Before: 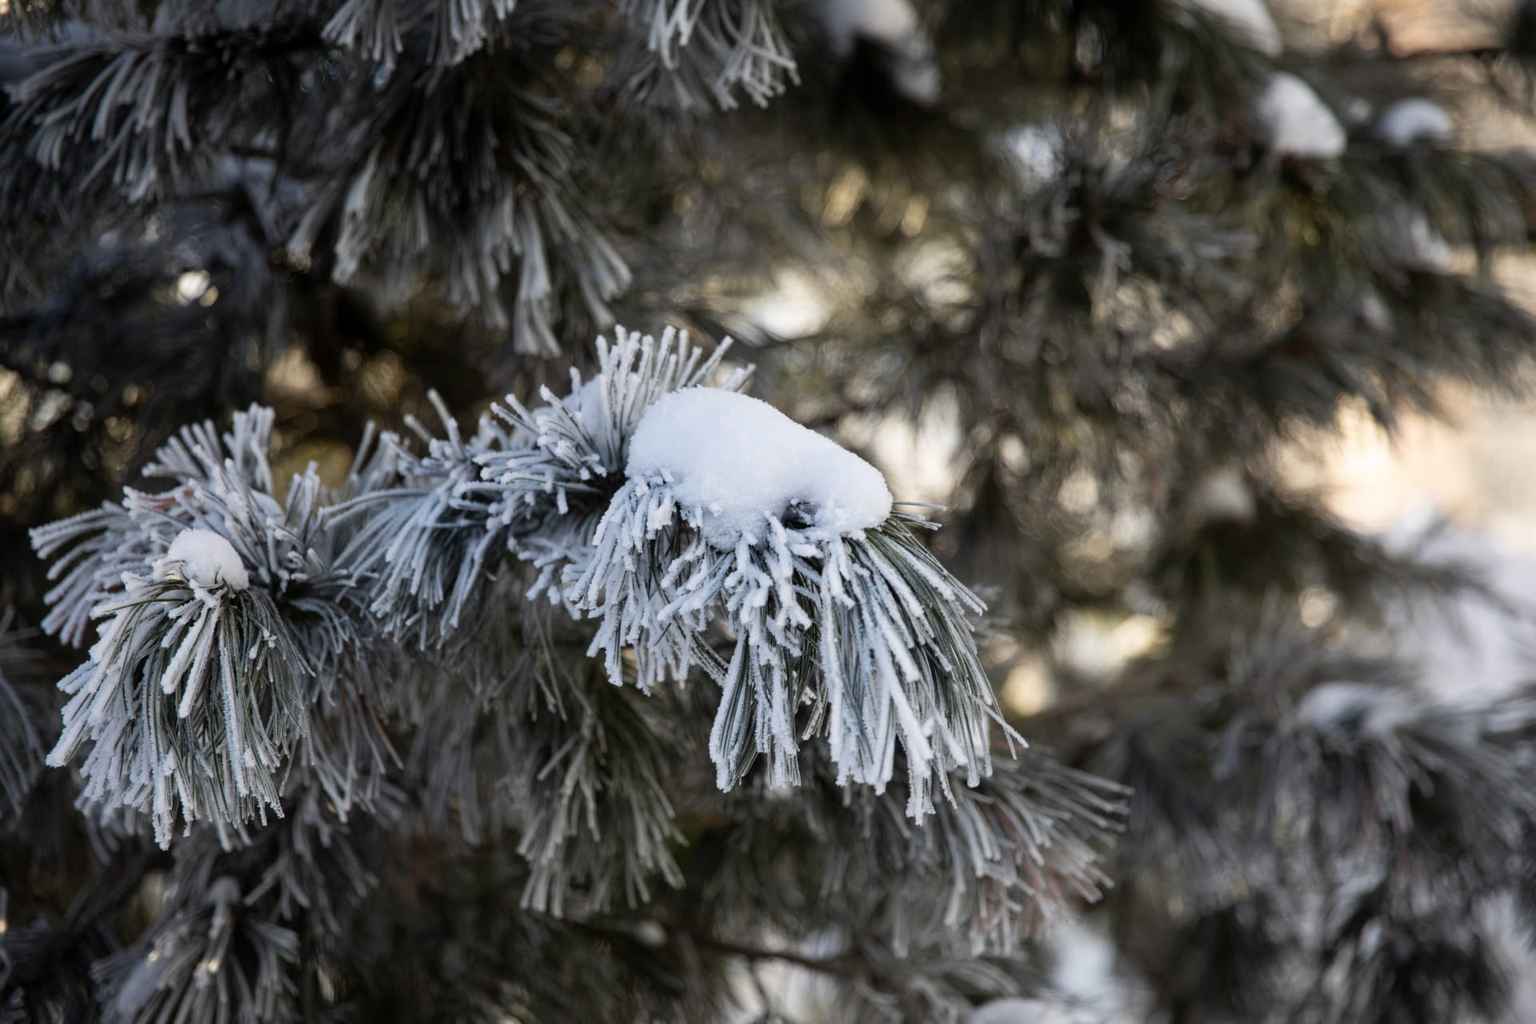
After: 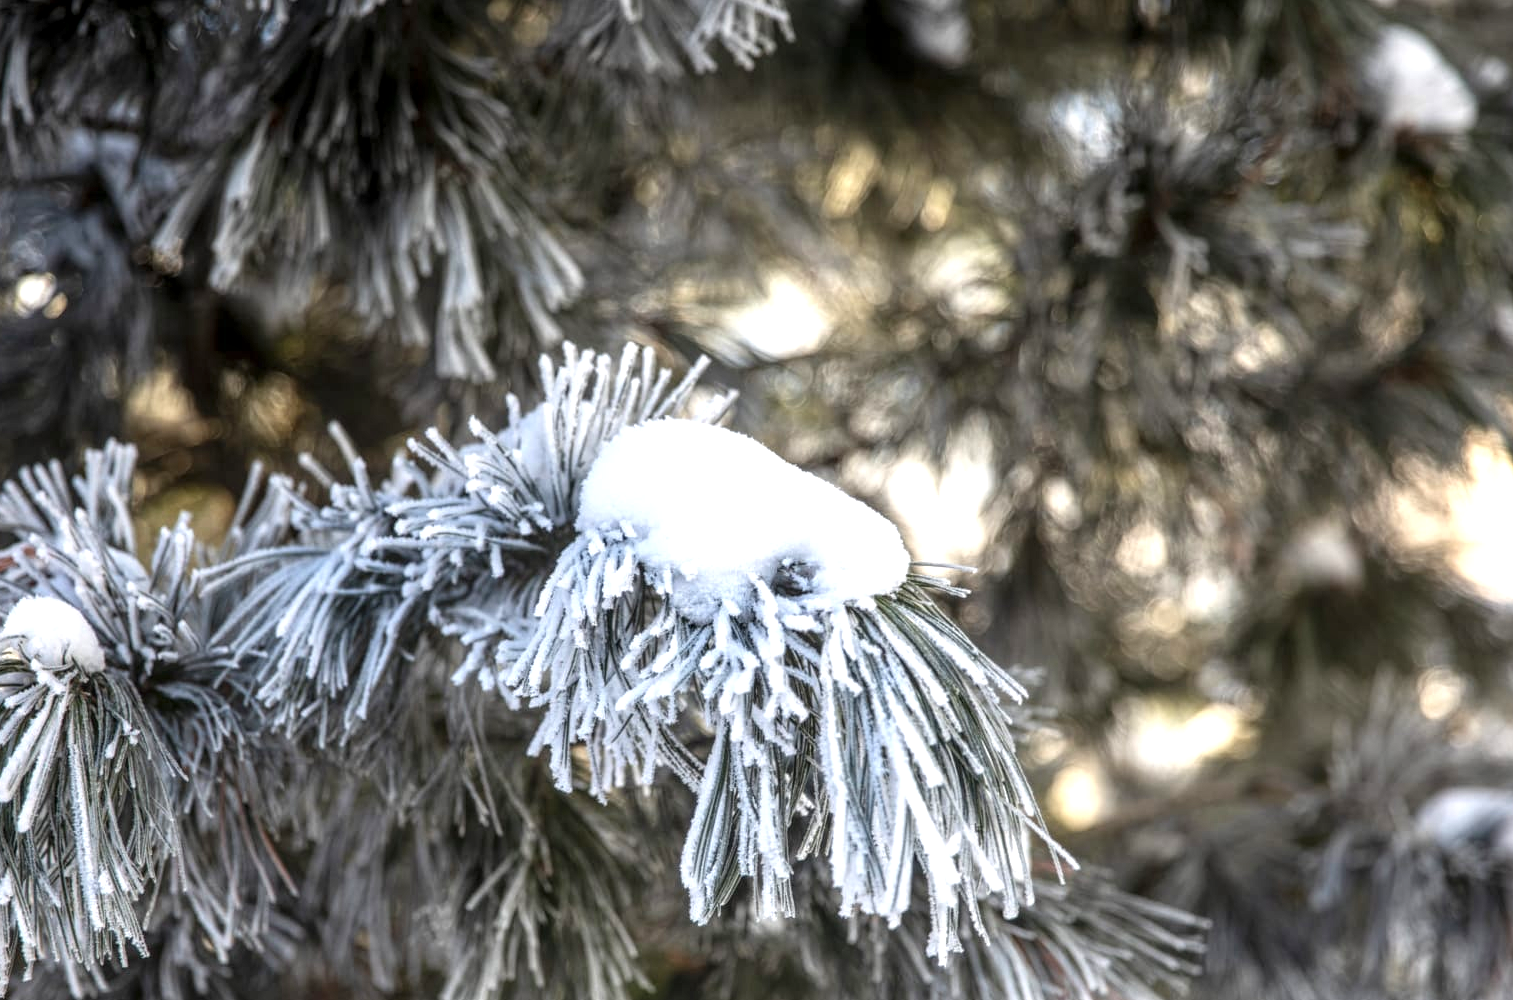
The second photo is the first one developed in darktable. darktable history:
crop and rotate: left 10.77%, top 5.1%, right 10.41%, bottom 16.76%
exposure: black level correction 0, exposure 0.9 EV, compensate exposure bias true, compensate highlight preservation false
local contrast: highlights 0%, shadows 0%, detail 133%
